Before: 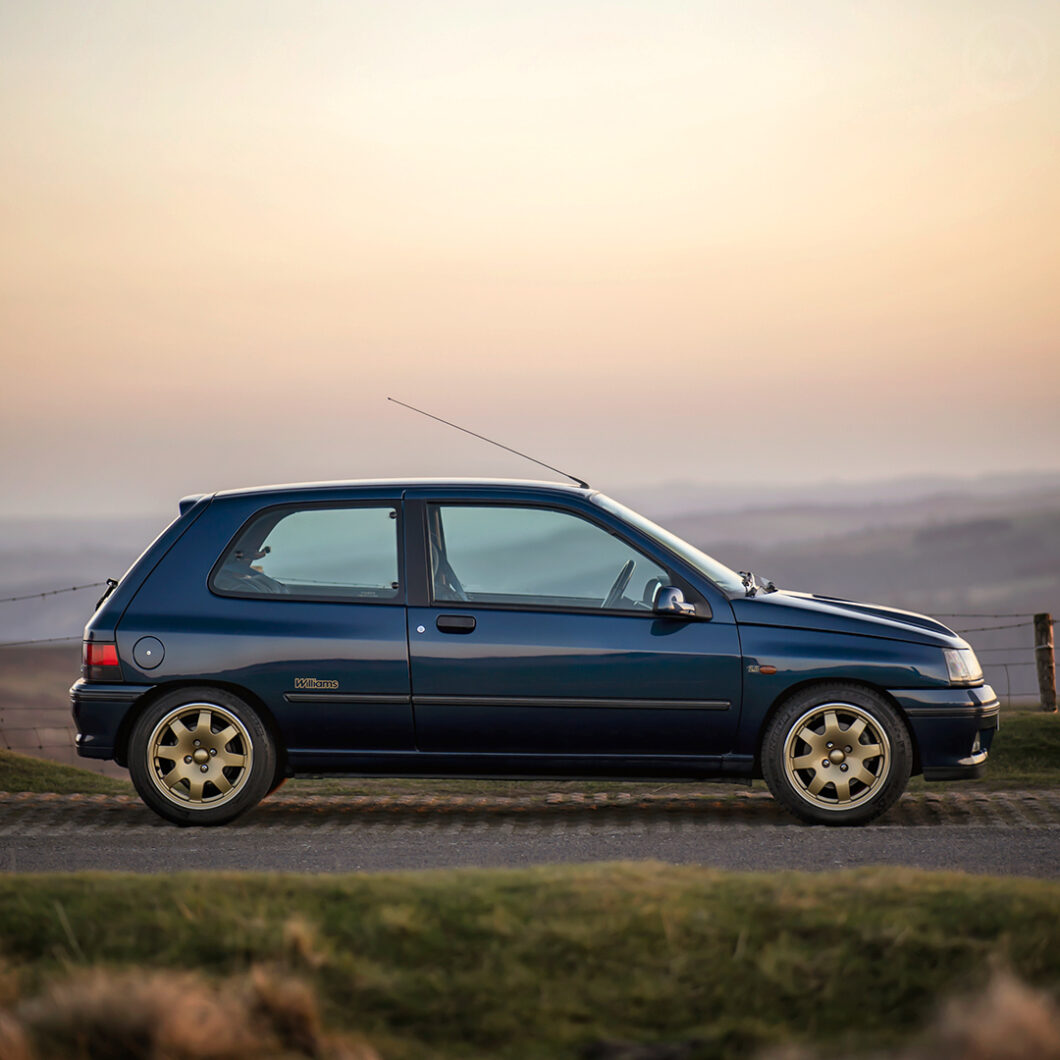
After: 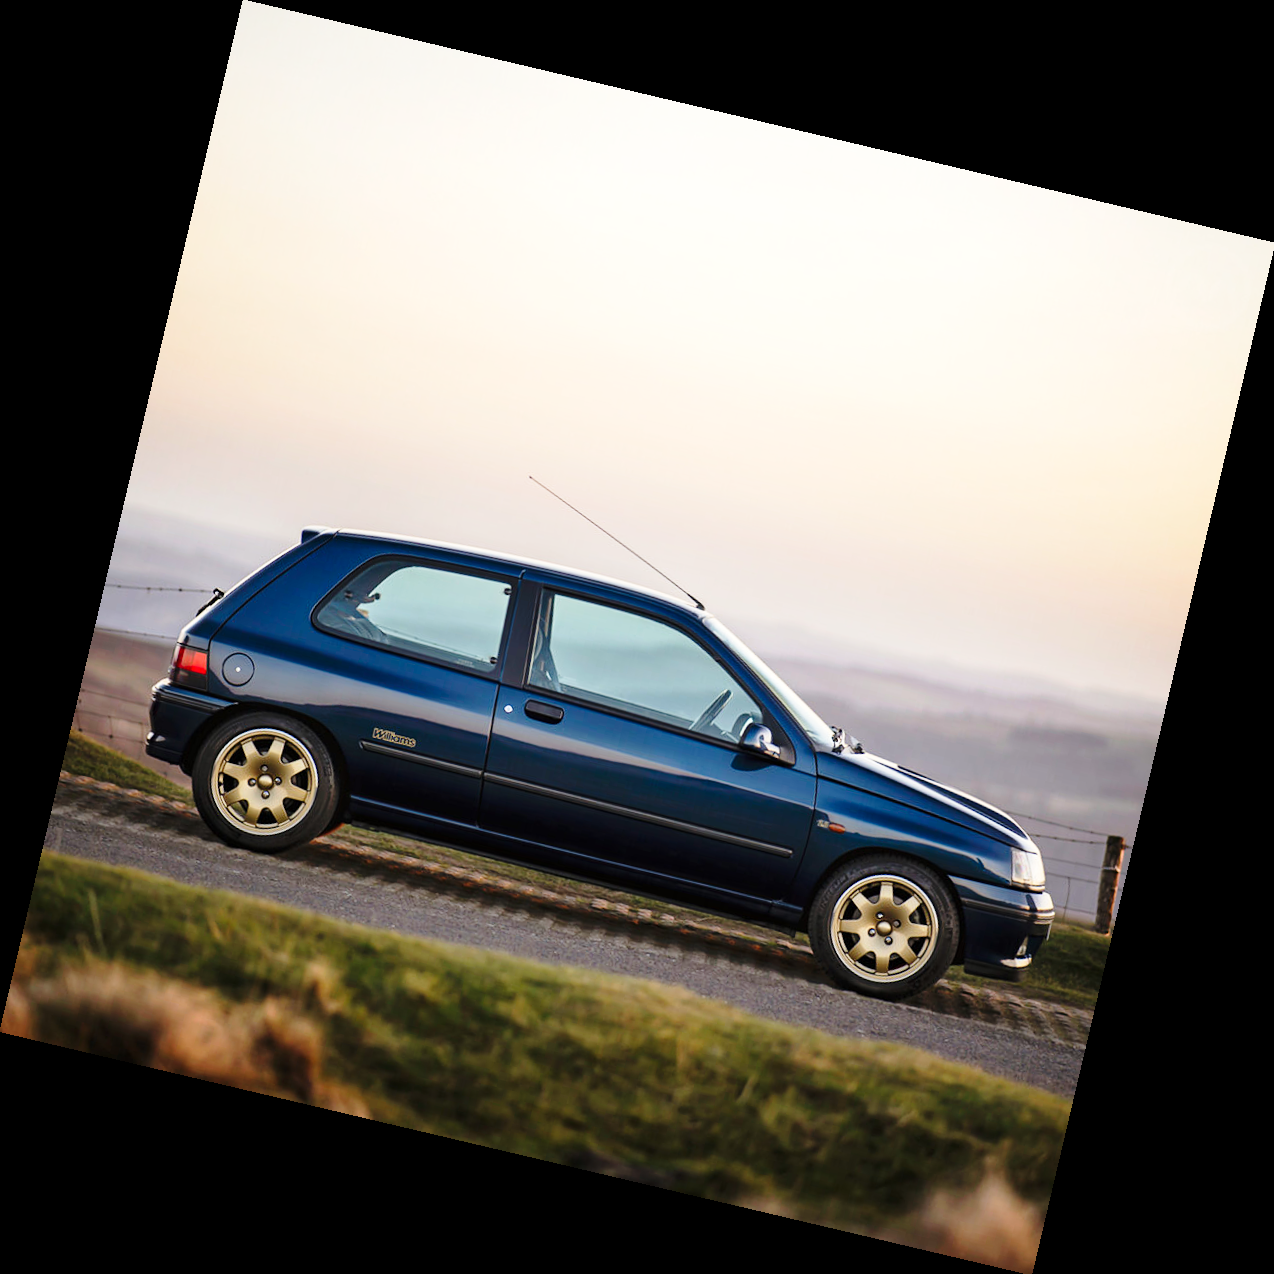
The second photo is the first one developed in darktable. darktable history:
rotate and perspective: rotation 13.27°, automatic cropping off
base curve: curves: ch0 [(0, 0) (0.028, 0.03) (0.121, 0.232) (0.46, 0.748) (0.859, 0.968) (1, 1)], preserve colors none
